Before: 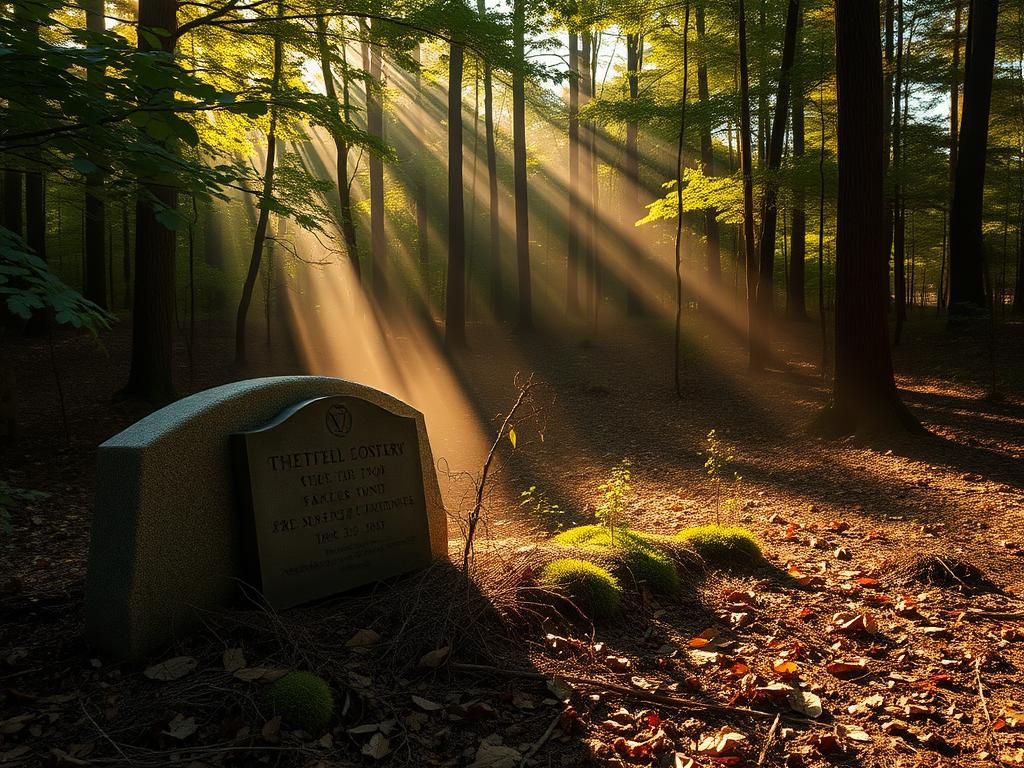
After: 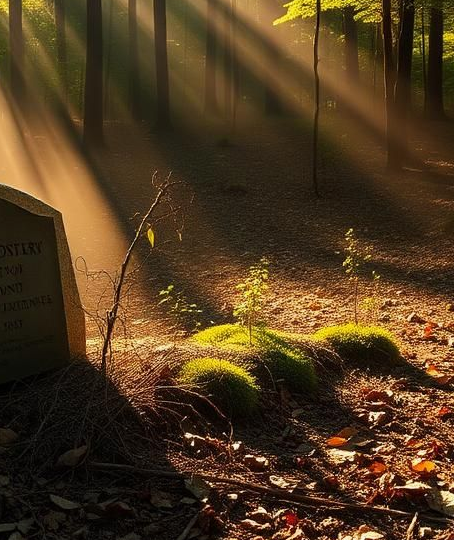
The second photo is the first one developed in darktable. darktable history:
white balance: red 0.986, blue 1.01
crop: left 35.432%, top 26.233%, right 20.145%, bottom 3.432%
